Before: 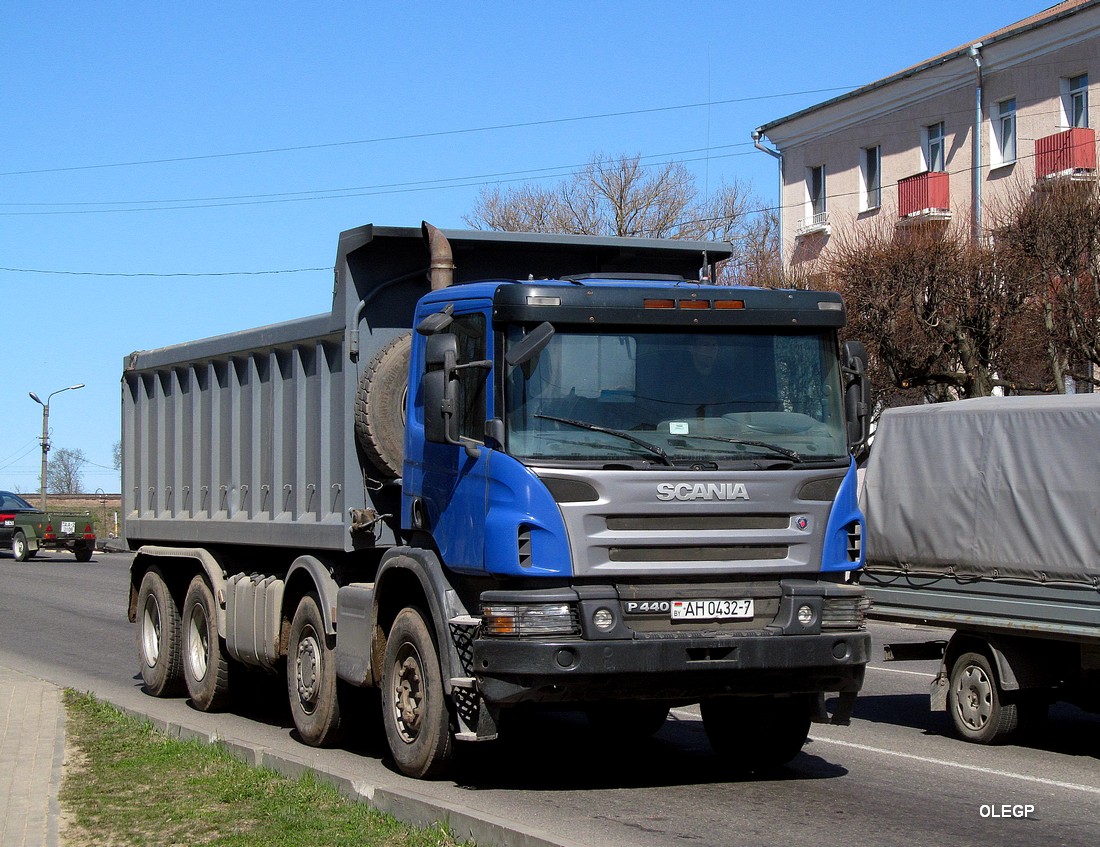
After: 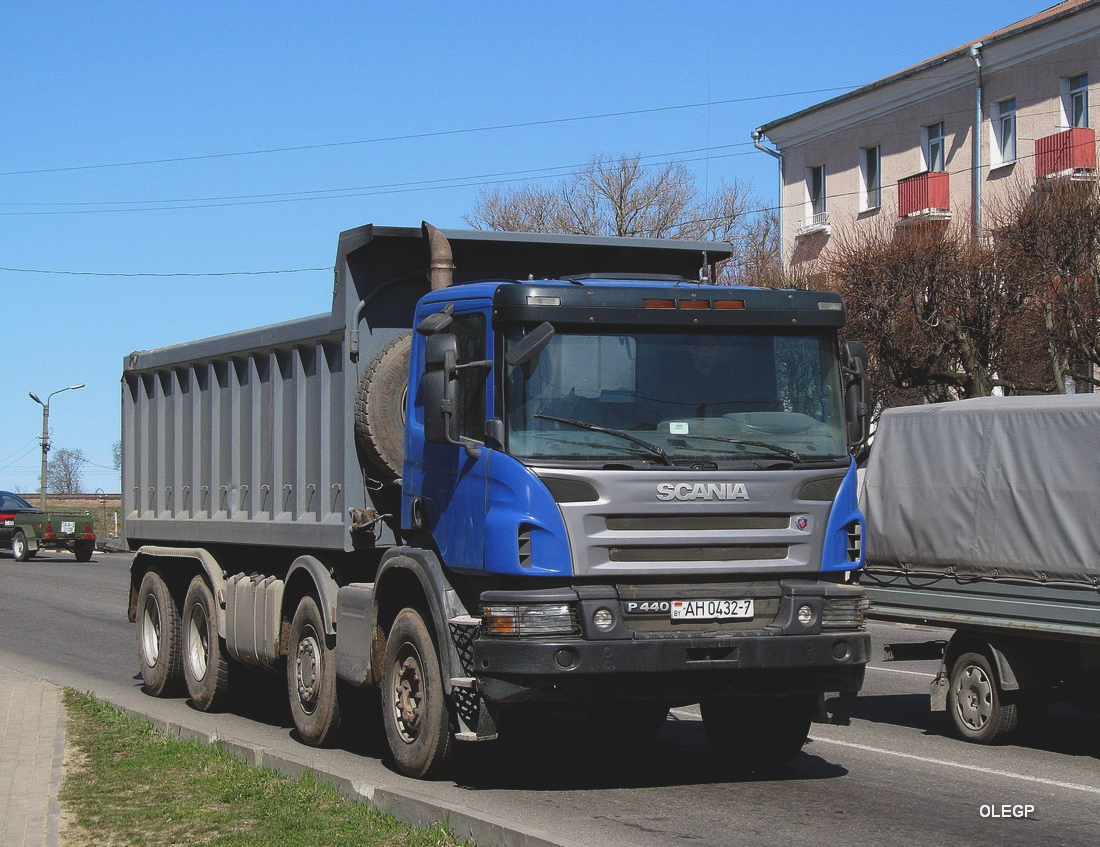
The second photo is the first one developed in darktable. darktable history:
exposure: black level correction -0.014, exposure -0.193 EV, compensate highlight preservation false
